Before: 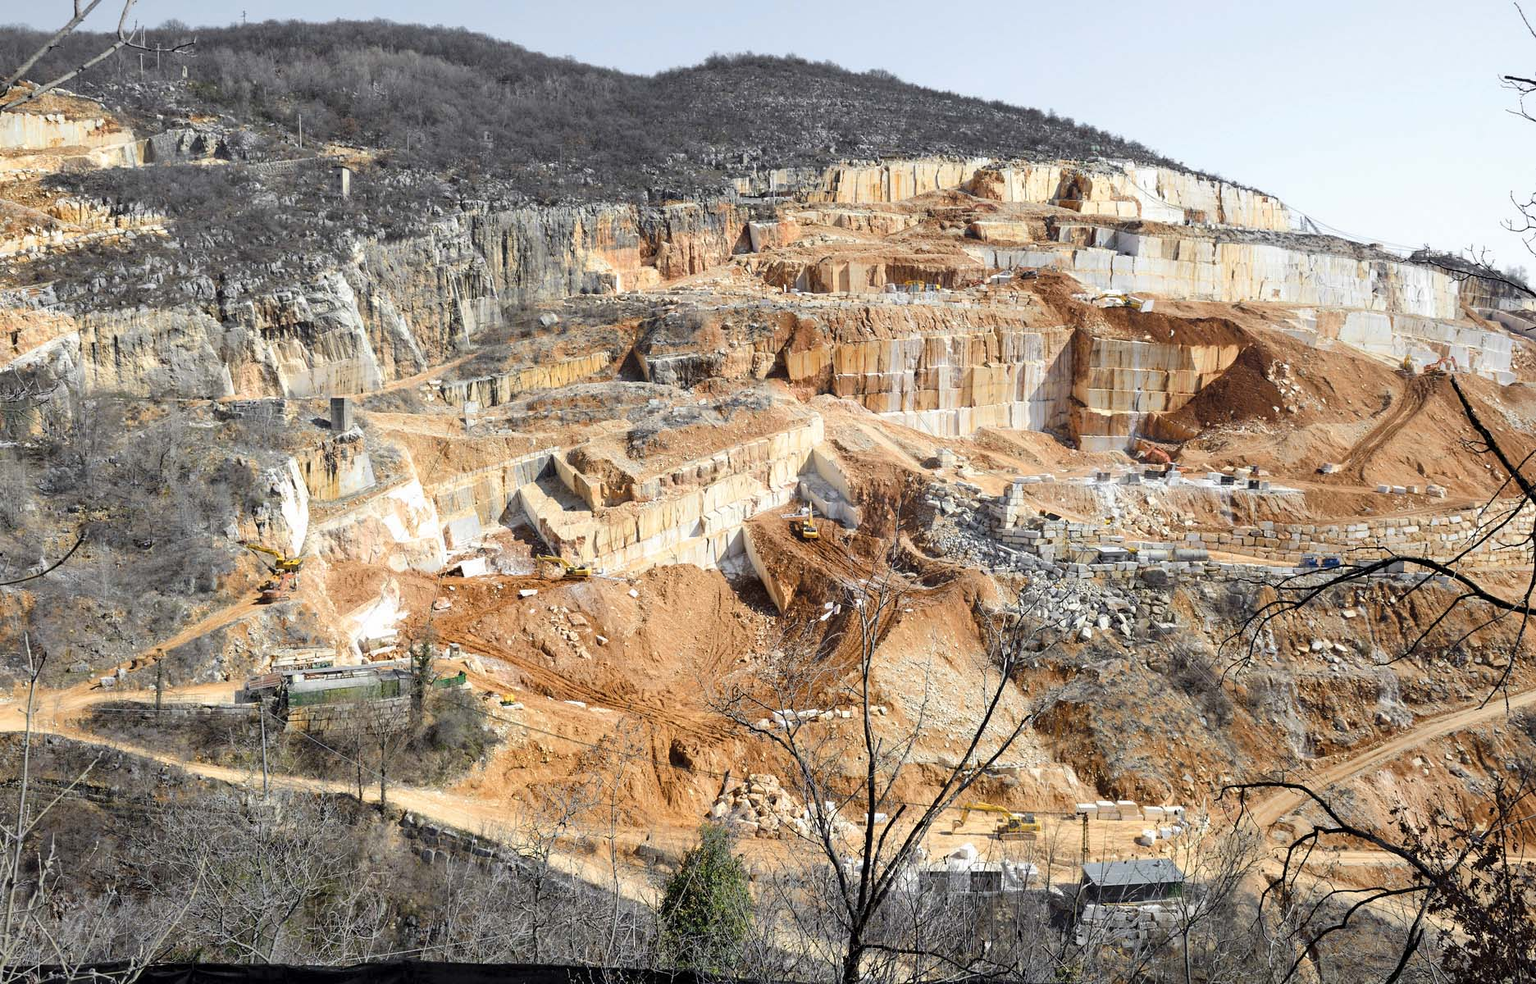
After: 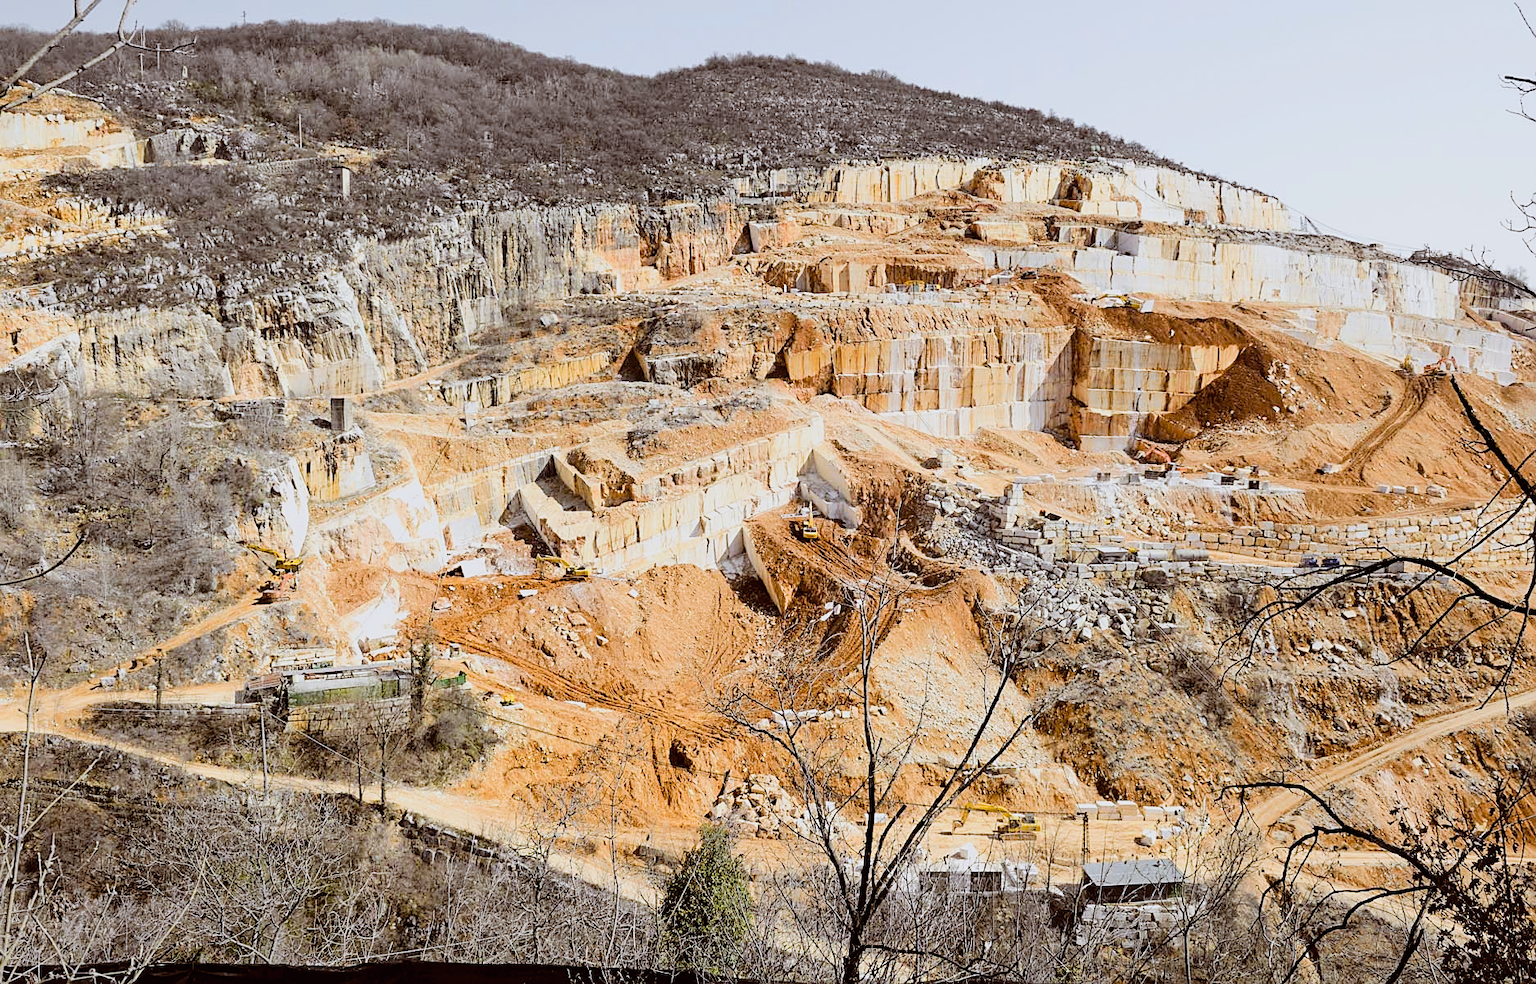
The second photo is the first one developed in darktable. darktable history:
sharpen: on, module defaults
color balance: lift [1, 1.011, 0.999, 0.989], gamma [1.109, 1.045, 1.039, 0.955], gain [0.917, 0.936, 0.952, 1.064], contrast 2.32%, contrast fulcrum 19%, output saturation 101%
contrast brightness saturation: contrast 0.03, brightness 0.06, saturation 0.13
filmic rgb: black relative exposure -5 EV, hardness 2.88, contrast 1.3, highlights saturation mix -30%
